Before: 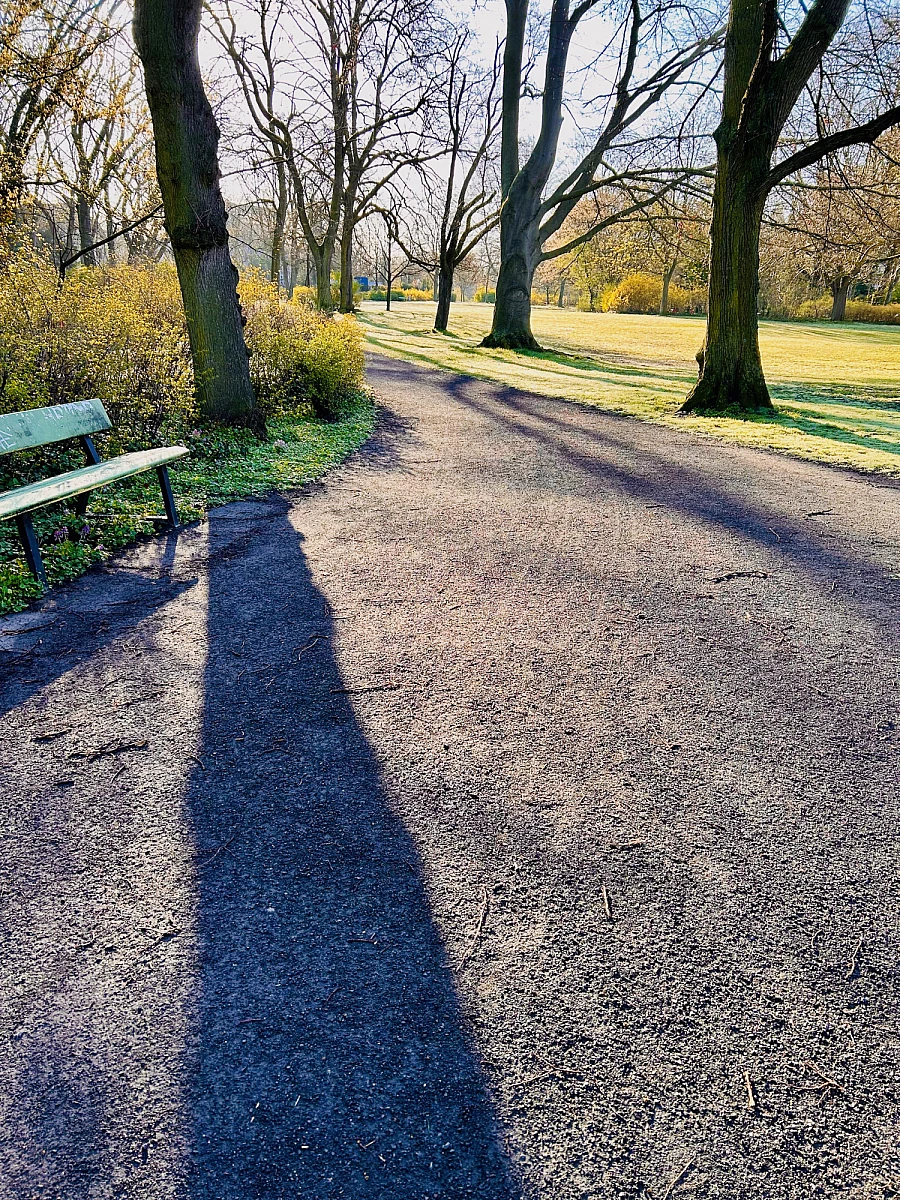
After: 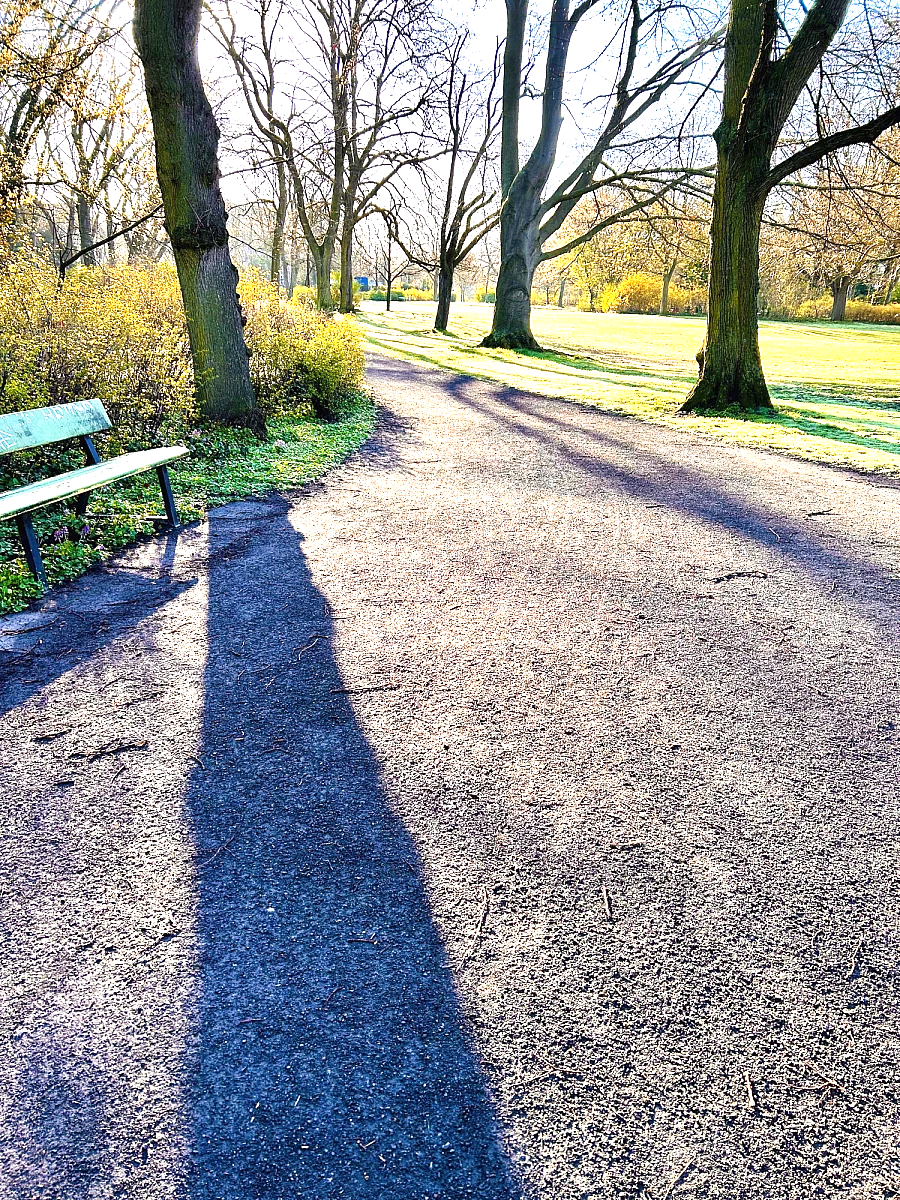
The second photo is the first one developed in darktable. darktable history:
exposure: black level correction 0, exposure 1.123 EV, compensate exposure bias true, compensate highlight preservation false
